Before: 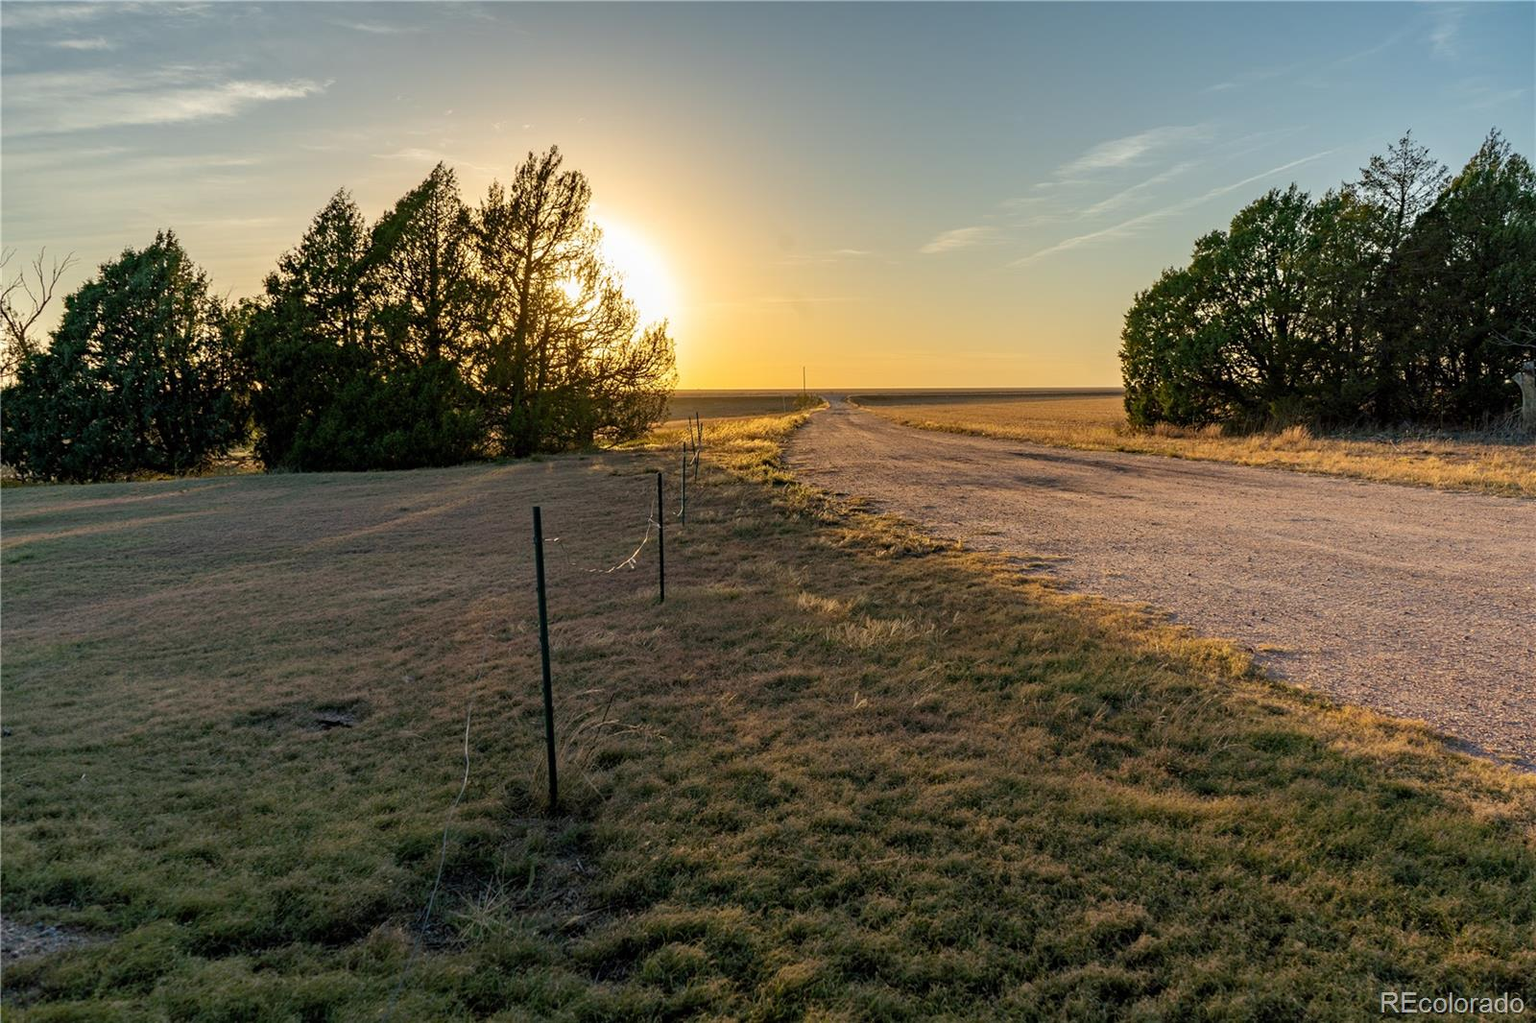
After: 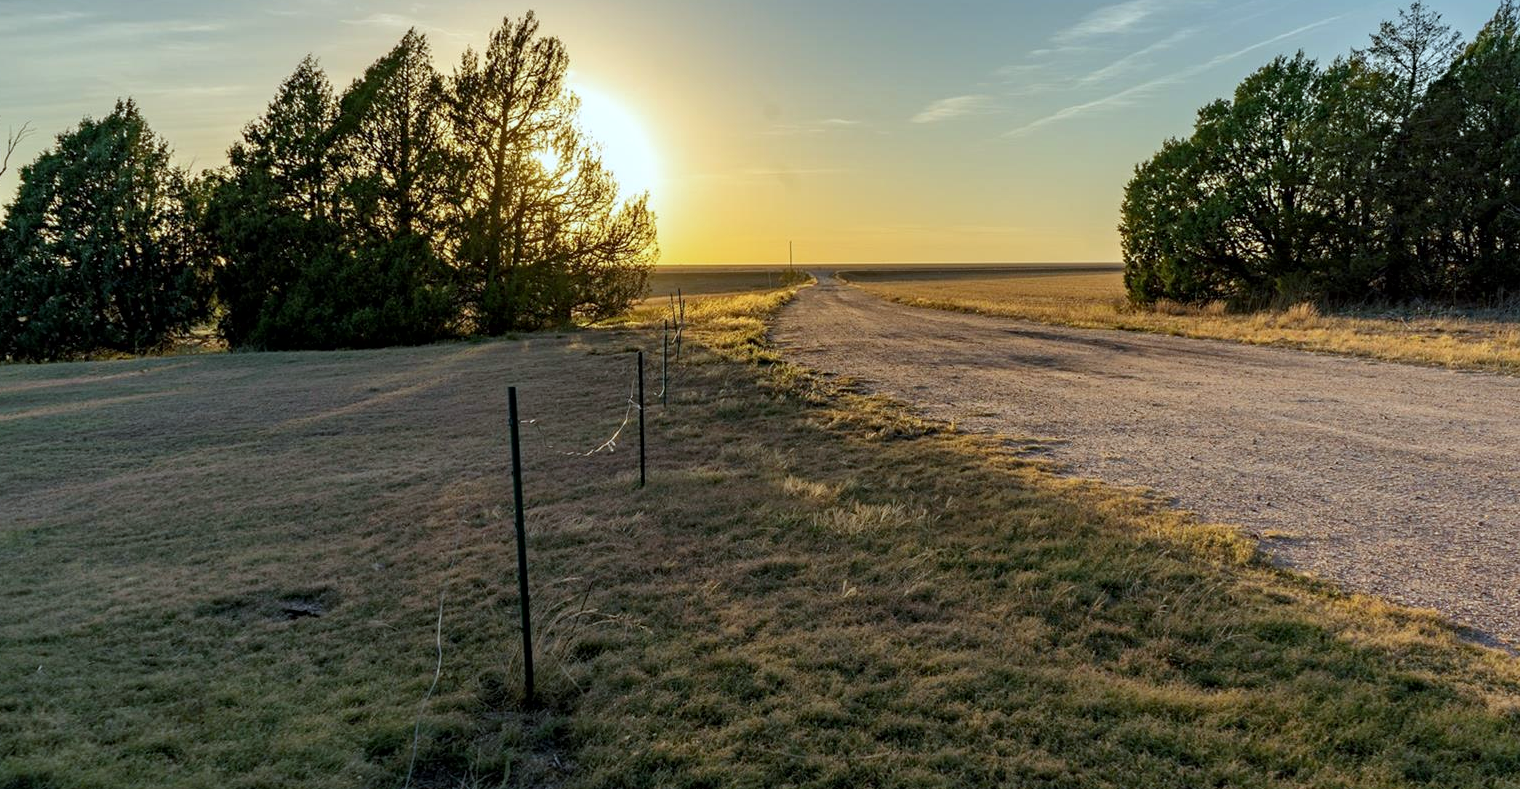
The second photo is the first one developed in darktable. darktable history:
white balance: red 0.925, blue 1.046
local contrast: mode bilateral grid, contrast 20, coarseness 50, detail 120%, midtone range 0.2
crop and rotate: left 2.991%, top 13.302%, right 1.981%, bottom 12.636%
